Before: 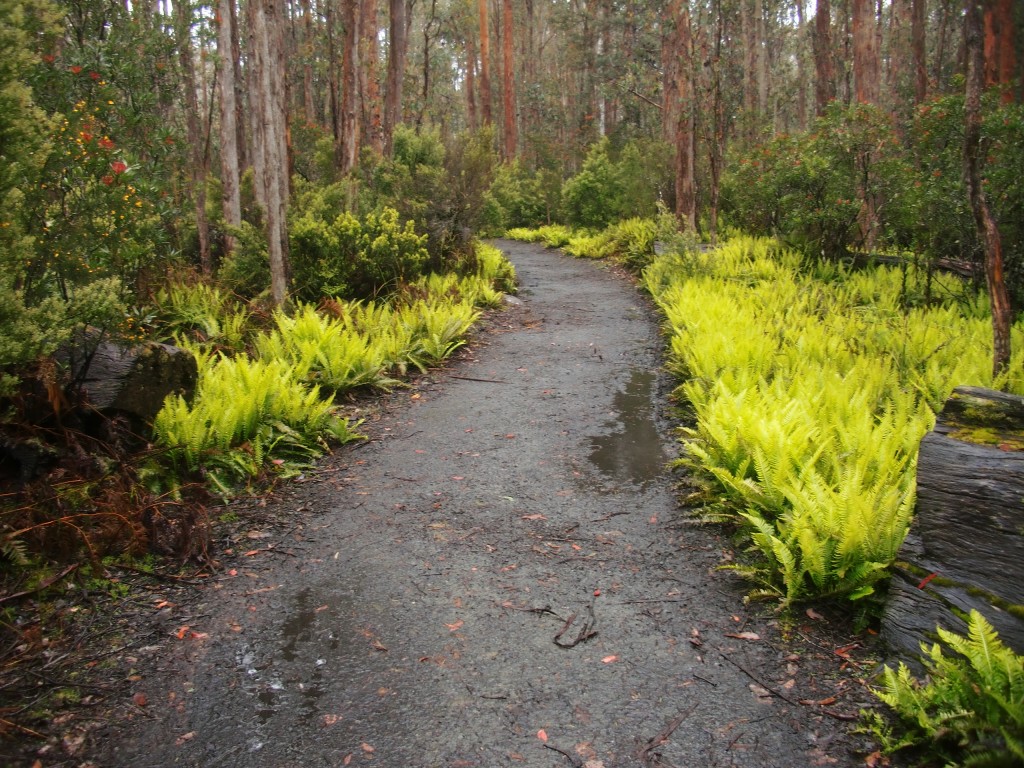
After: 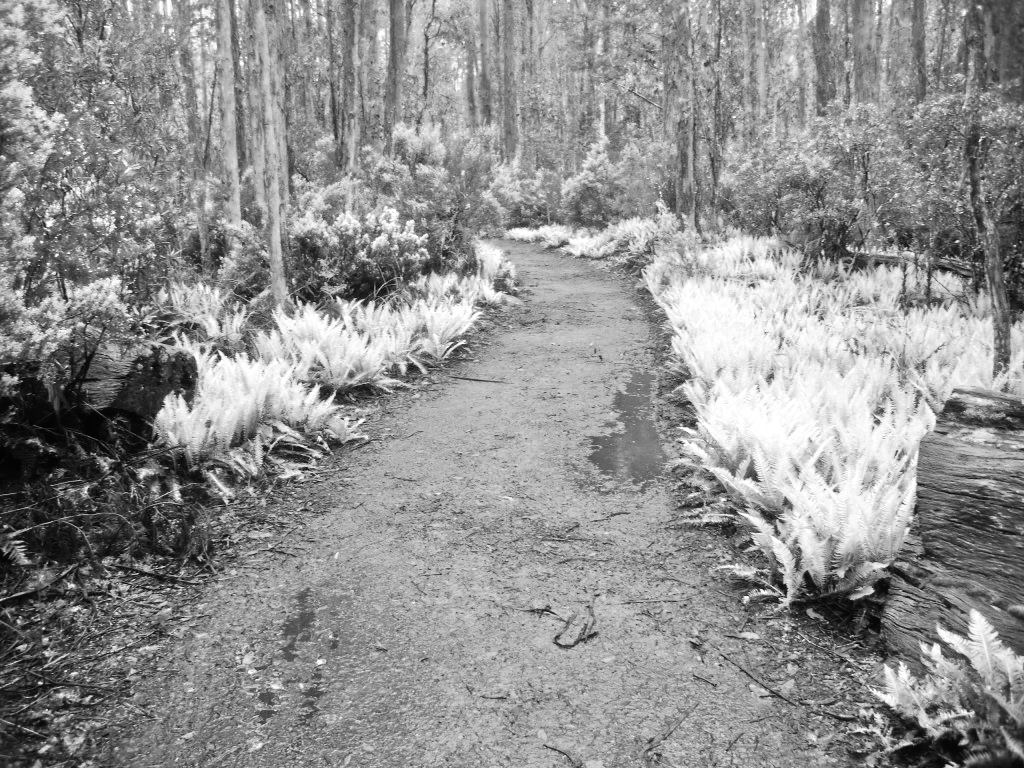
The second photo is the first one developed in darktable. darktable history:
tone curve: curves: ch0 [(0, 0.003) (0.044, 0.032) (0.12, 0.089) (0.197, 0.168) (0.281, 0.273) (0.468, 0.548) (0.588, 0.71) (0.701, 0.815) (0.86, 0.922) (1, 0.982)]; ch1 [(0, 0) (0.247, 0.215) (0.433, 0.382) (0.466, 0.426) (0.493, 0.481) (0.501, 0.5) (0.517, 0.524) (0.557, 0.582) (0.598, 0.651) (0.671, 0.735) (0.796, 0.85) (1, 1)]; ch2 [(0, 0) (0.249, 0.216) (0.357, 0.317) (0.448, 0.432) (0.478, 0.492) (0.498, 0.499) (0.517, 0.53) (0.537, 0.57) (0.569, 0.623) (0.61, 0.663) (0.706, 0.75) (0.808, 0.809) (0.991, 0.968)], color space Lab, independent channels, preserve colors none
color zones: curves: ch0 [(0.002, 0.593) (0.143, 0.417) (0.285, 0.541) (0.455, 0.289) (0.608, 0.327) (0.727, 0.283) (0.869, 0.571) (1, 0.603)]; ch1 [(0, 0) (0.143, 0) (0.286, 0) (0.429, 0) (0.571, 0) (0.714, 0) (0.857, 0)]
tone equalizer: -7 EV 0.163 EV, -6 EV 0.587 EV, -5 EV 1.18 EV, -4 EV 1.32 EV, -3 EV 1.18 EV, -2 EV 0.6 EV, -1 EV 0.154 EV
shadows and highlights: shadows 20, highlights -19.83, soften with gaussian
